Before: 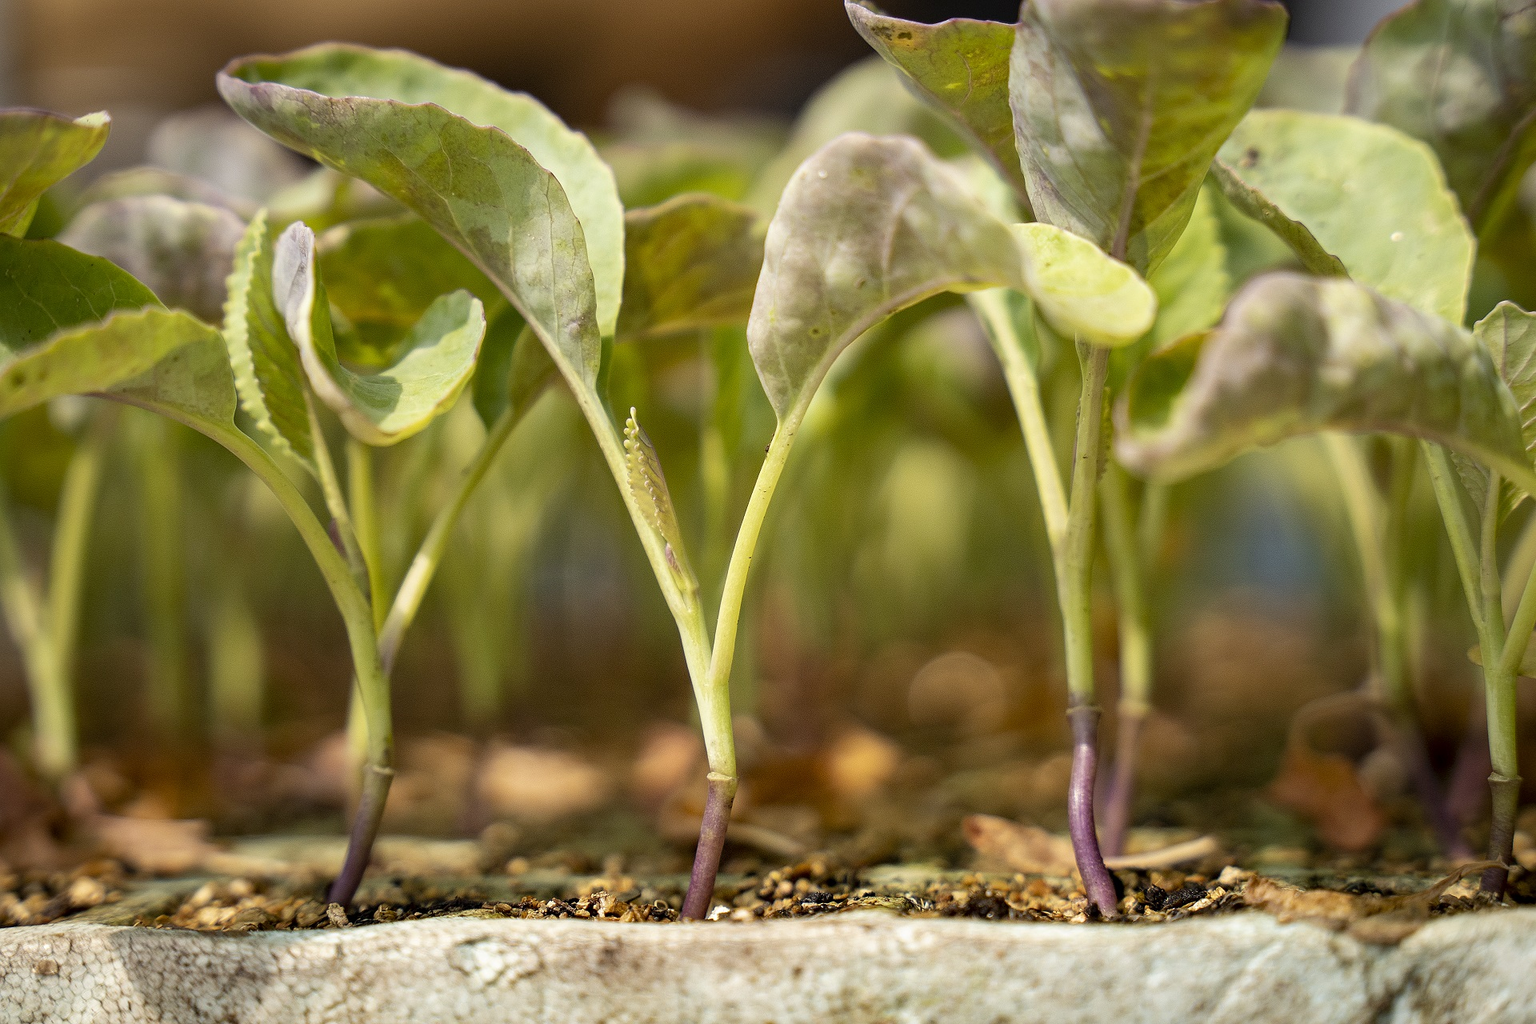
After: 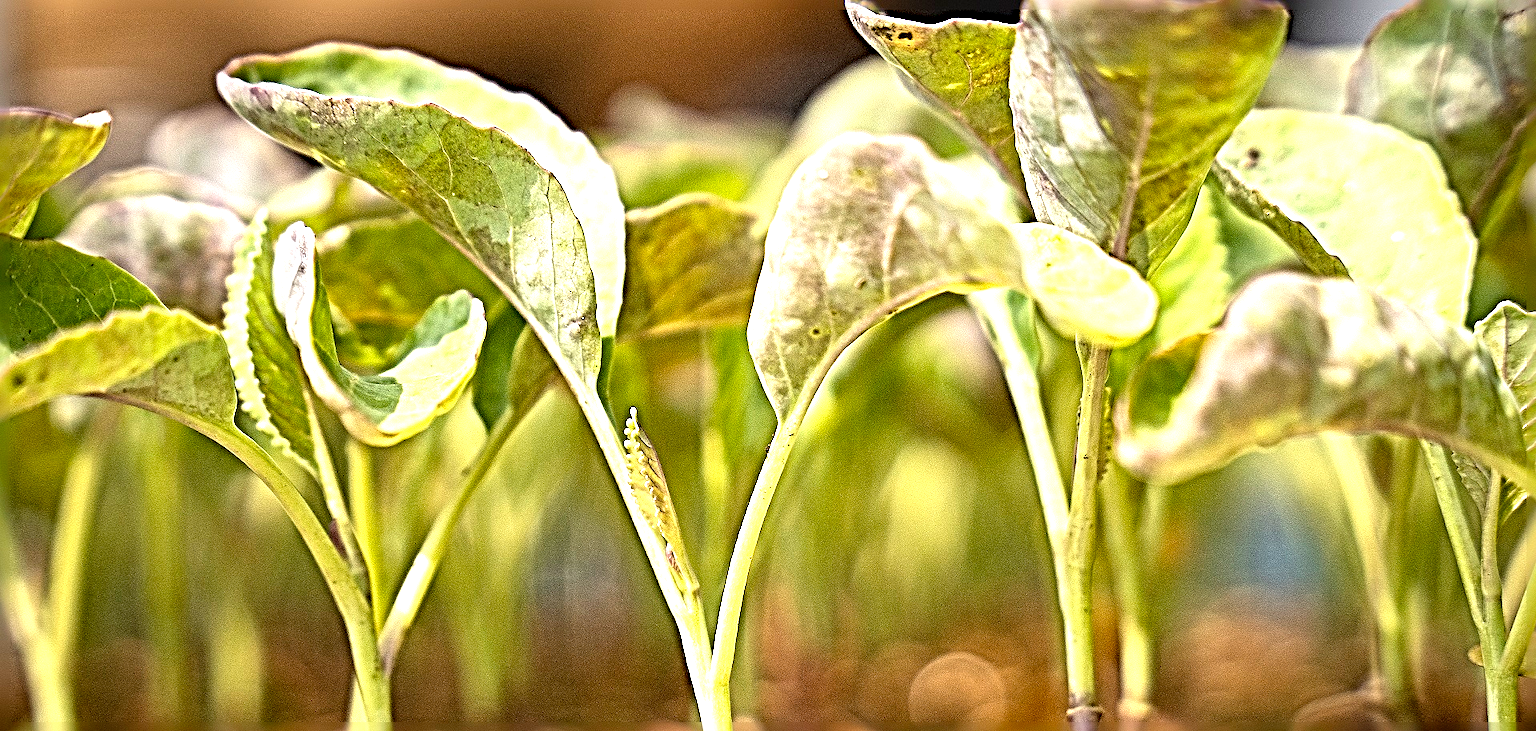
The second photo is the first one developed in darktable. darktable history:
exposure: black level correction 0, exposure 1.1 EV, compensate highlight preservation false
sharpen: radius 6.3, amount 1.8, threshold 0
crop: bottom 28.576%
